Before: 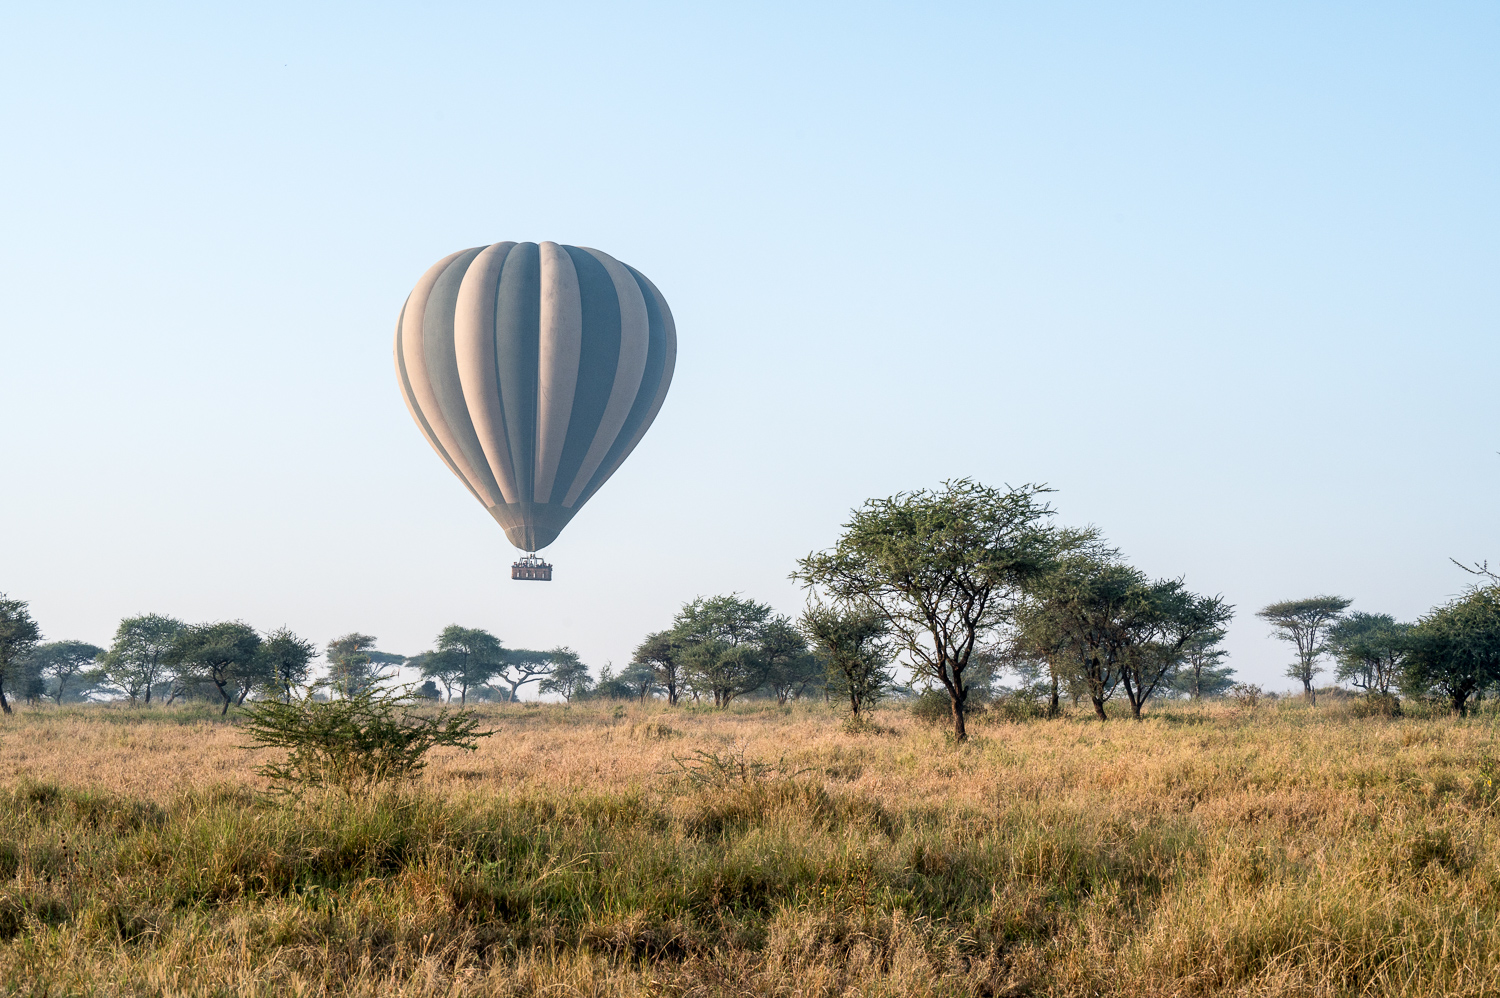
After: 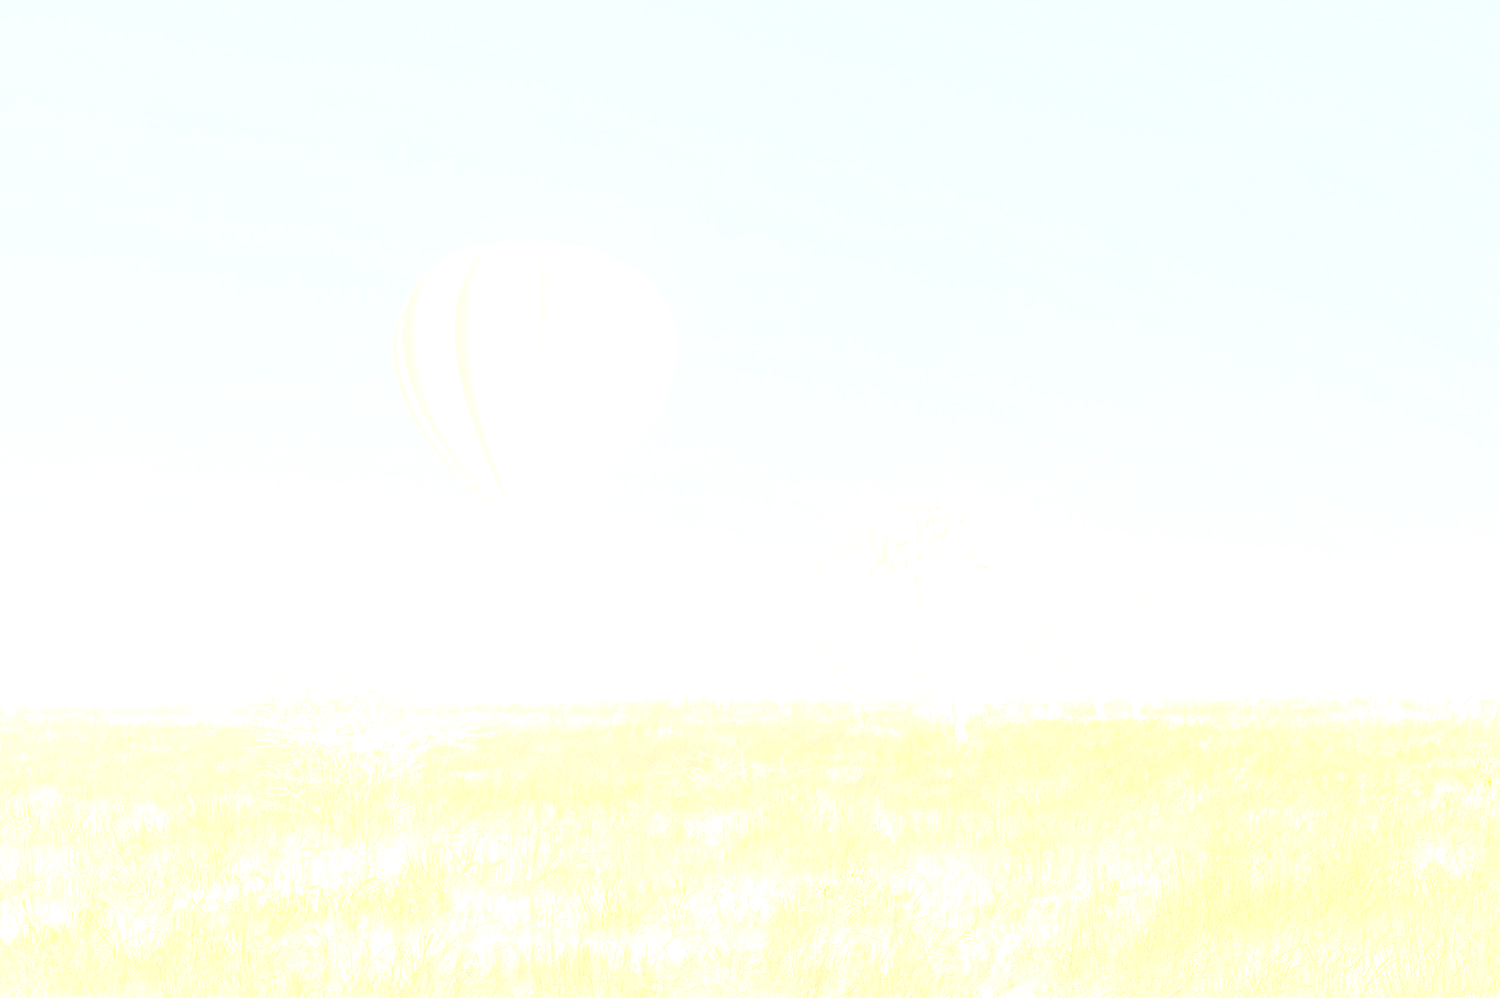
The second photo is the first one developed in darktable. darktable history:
local contrast: on, module defaults
bloom: size 85%, threshold 5%, strength 85%
